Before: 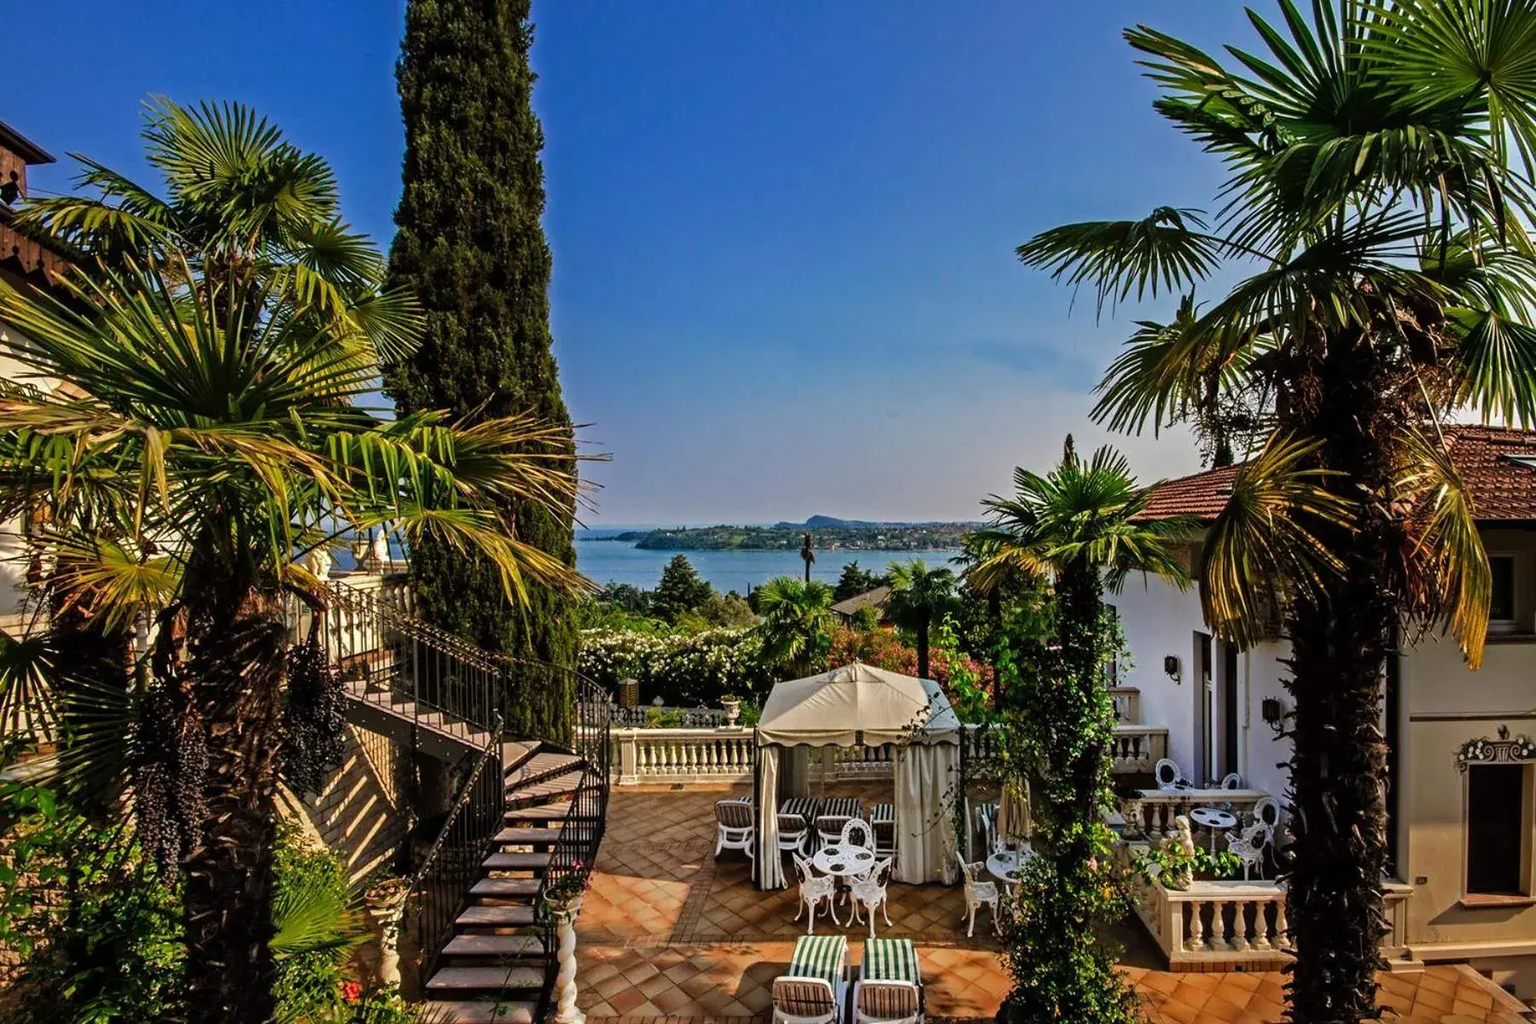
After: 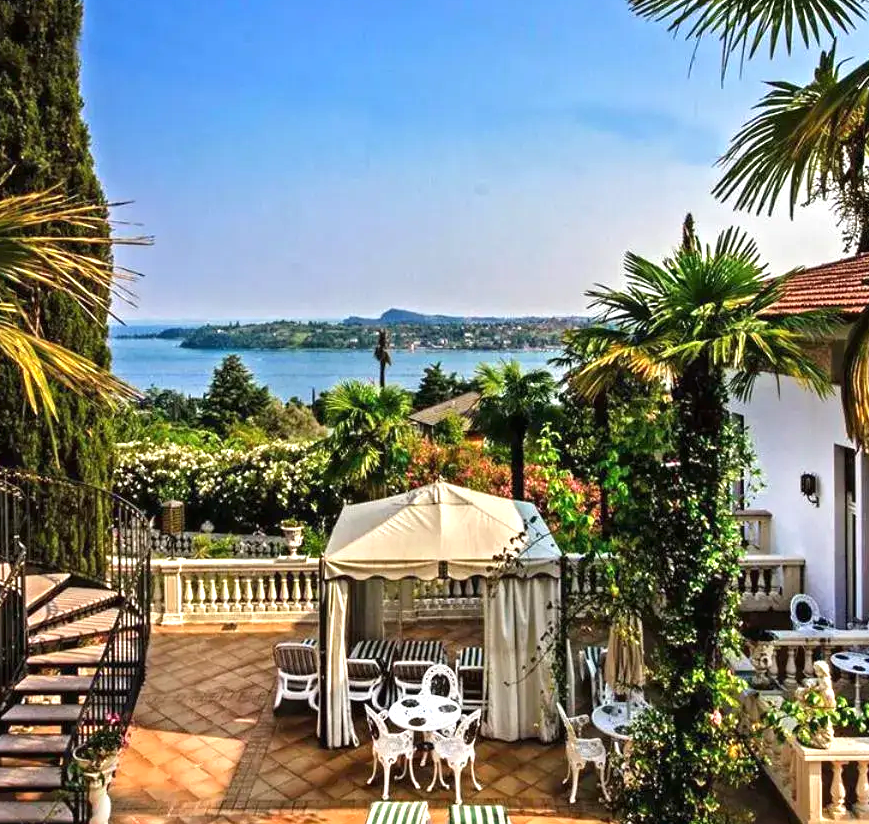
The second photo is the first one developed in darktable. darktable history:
exposure: black level correction 0, exposure 0.953 EV, compensate exposure bias true, compensate highlight preservation false
crop: left 31.379%, top 24.658%, right 20.326%, bottom 6.628%
